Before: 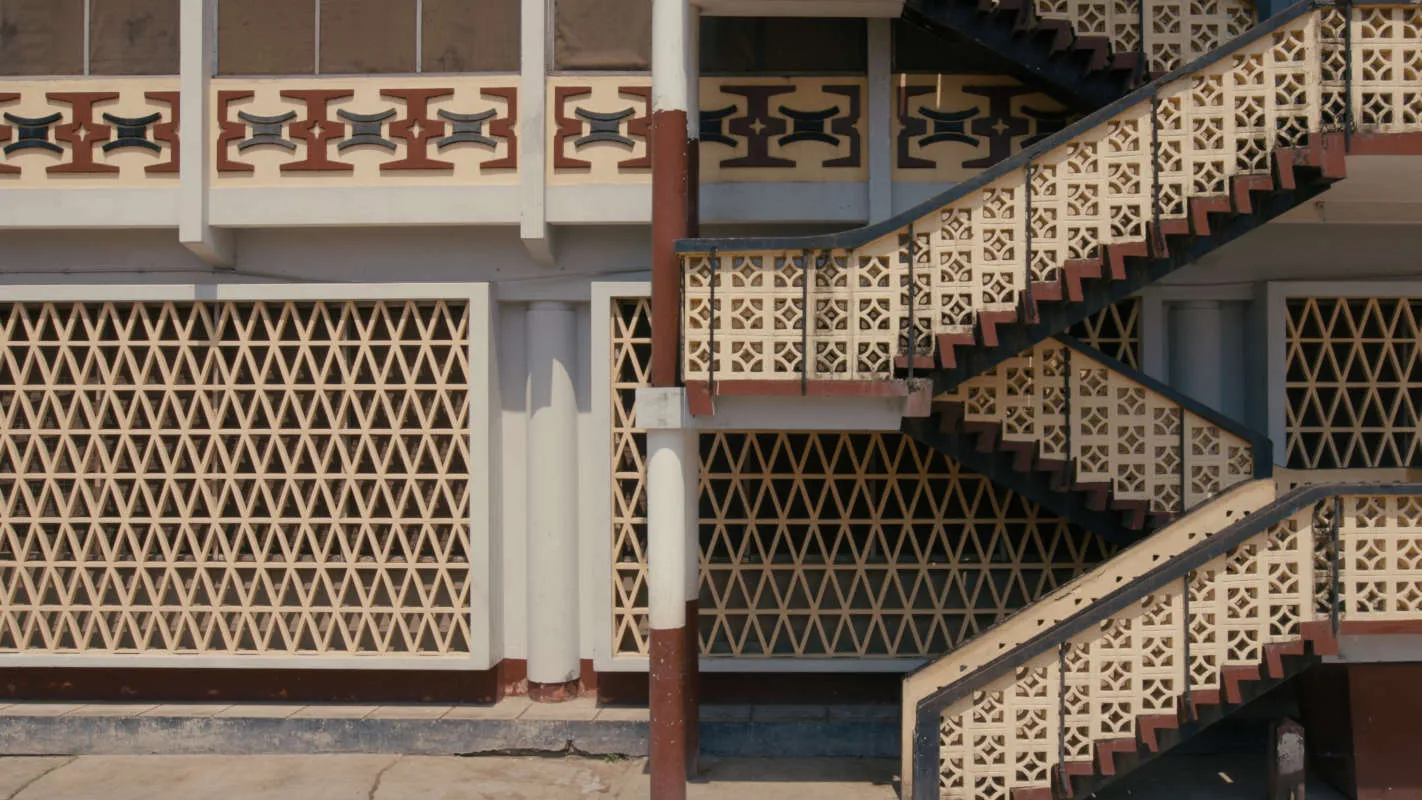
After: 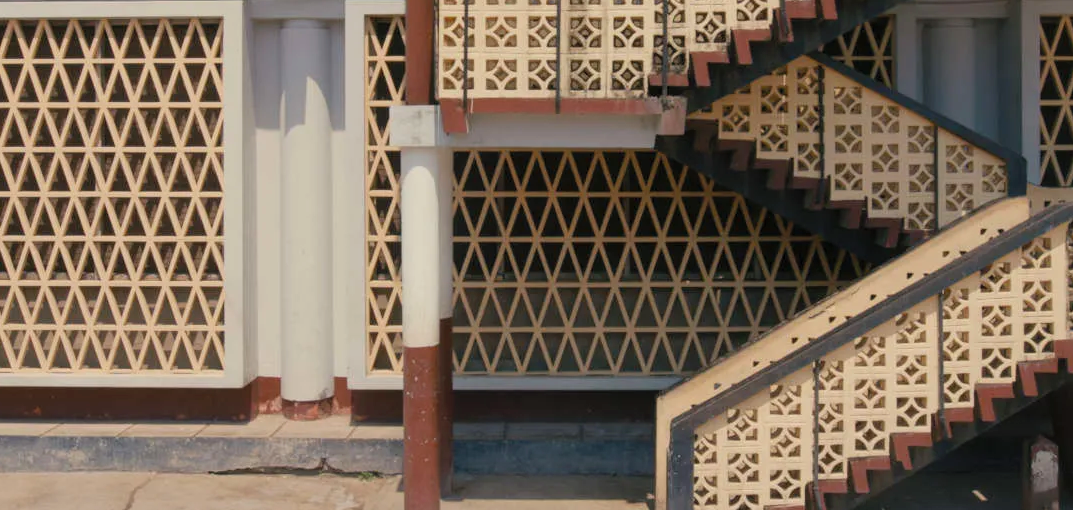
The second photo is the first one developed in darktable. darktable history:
contrast brightness saturation: brightness 0.089, saturation 0.191
crop and rotate: left 17.368%, top 35.328%, right 7.116%, bottom 0.918%
